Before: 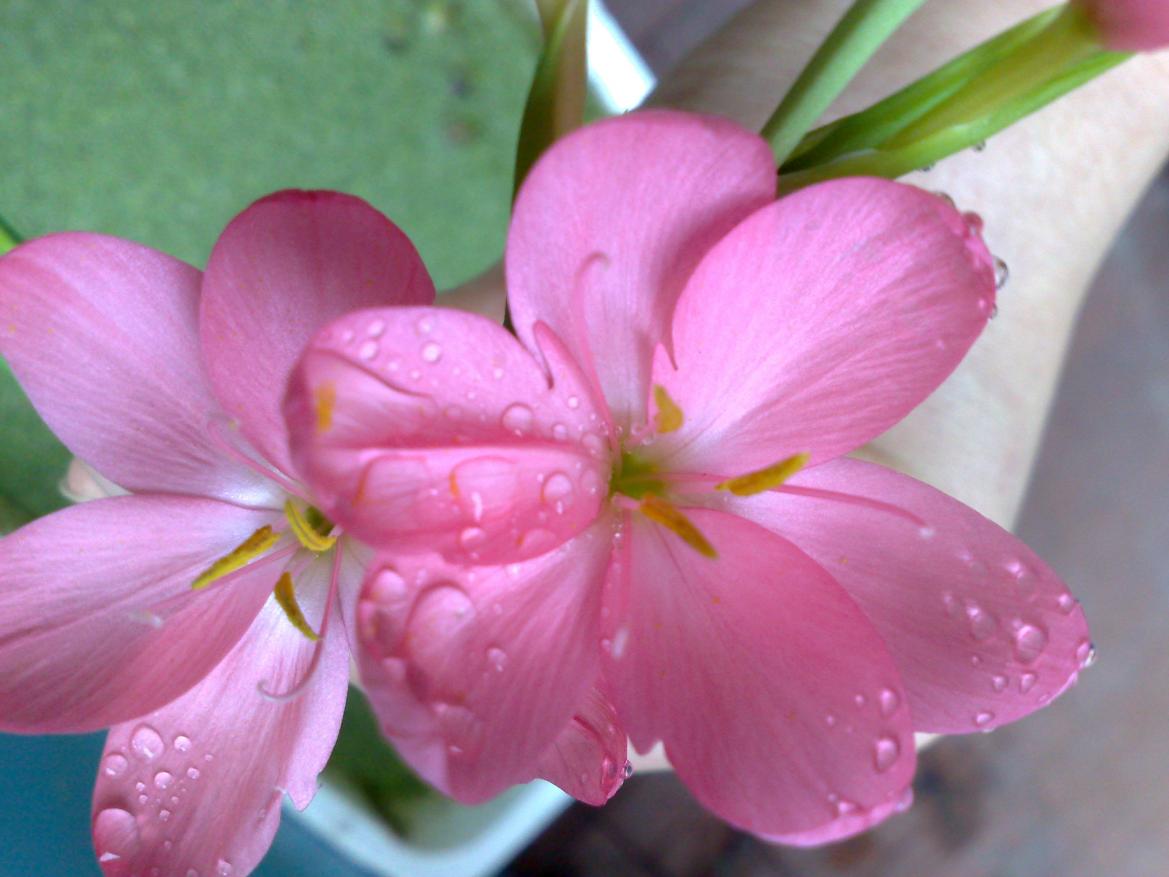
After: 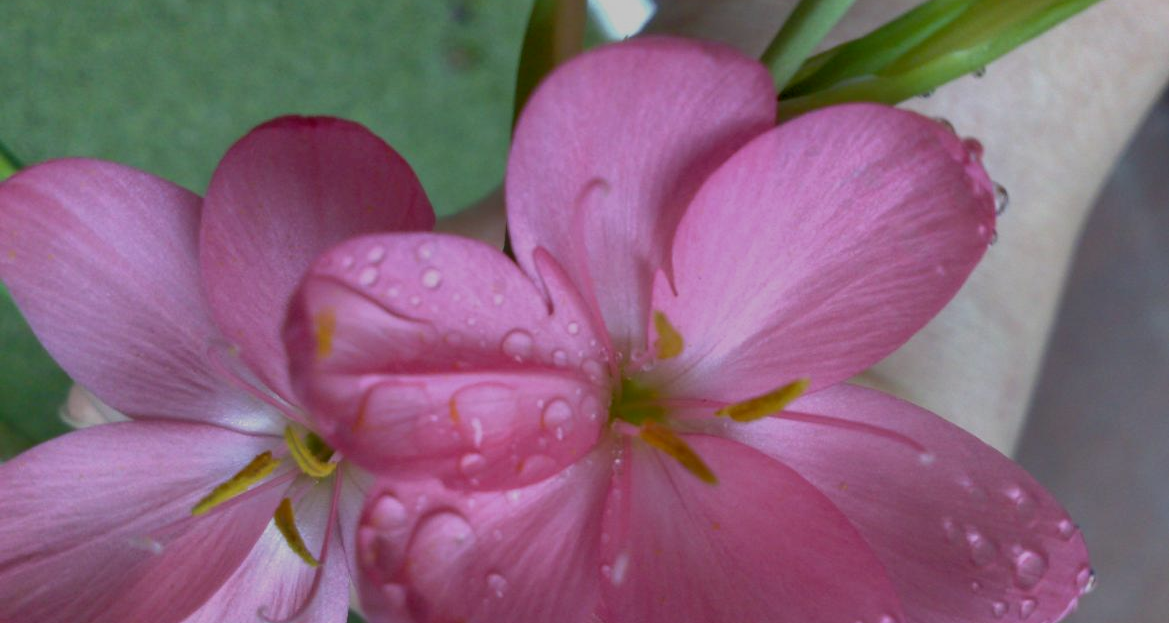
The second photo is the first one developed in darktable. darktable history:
local contrast: highlights 106%, shadows 101%, detail 131%, midtone range 0.2
tone equalizer: -8 EV -0.006 EV, -7 EV 0.036 EV, -6 EV -0.005 EV, -5 EV 0.008 EV, -4 EV -0.036 EV, -3 EV -0.241 EV, -2 EV -0.667 EV, -1 EV -0.959 EV, +0 EV -0.943 EV
crop and rotate: top 8.549%, bottom 20.412%
shadows and highlights: radius 107.76, shadows 45.83, highlights -67.38, low approximation 0.01, soften with gaussian
